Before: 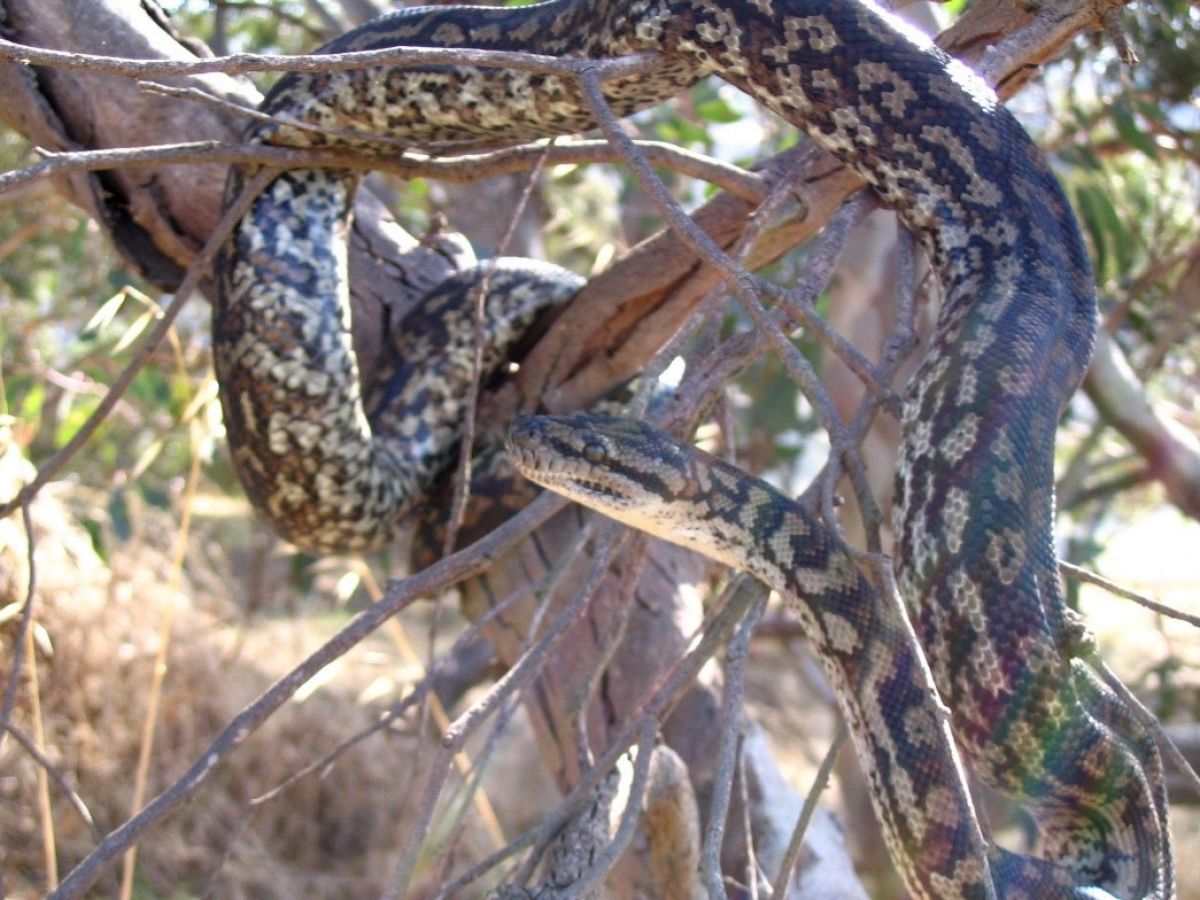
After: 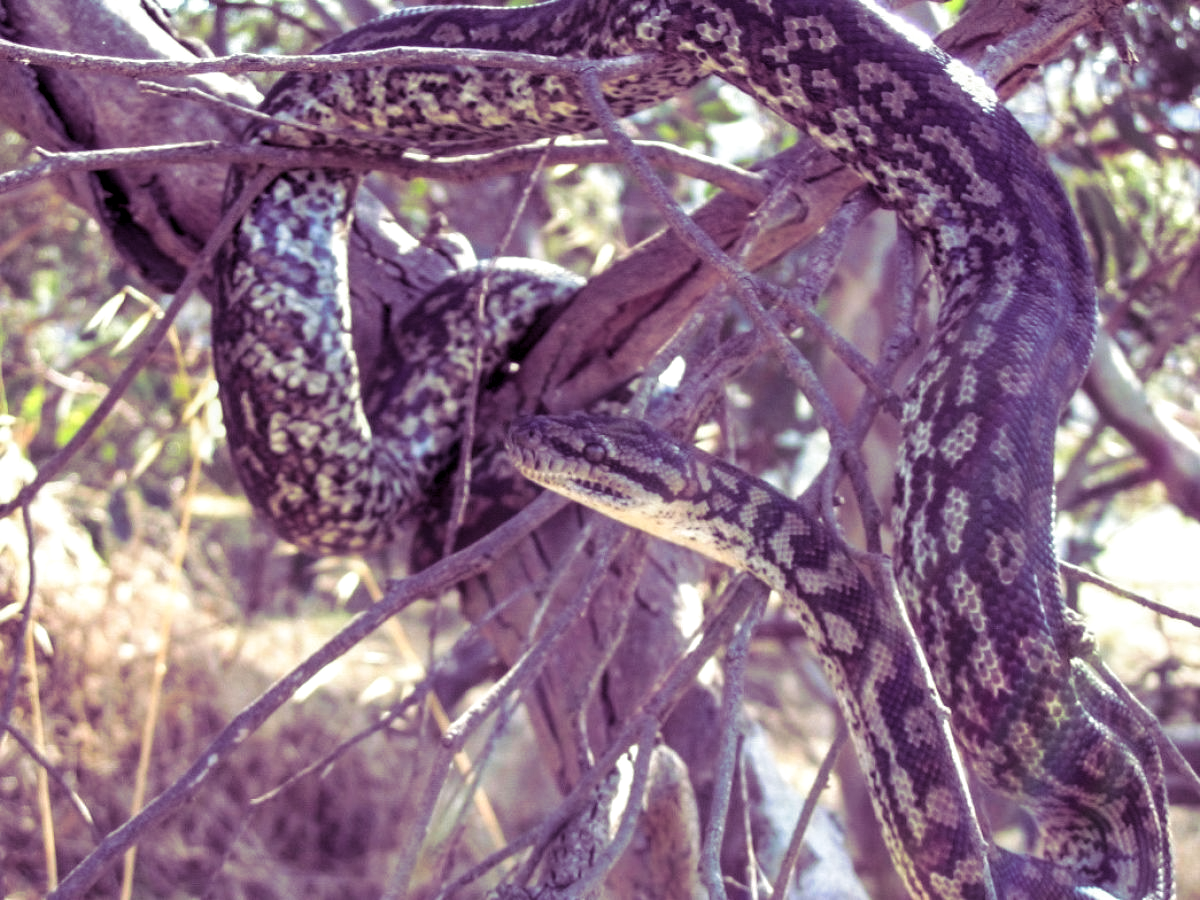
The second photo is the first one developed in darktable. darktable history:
local contrast: on, module defaults
split-toning: shadows › hue 277.2°, shadows › saturation 0.74
